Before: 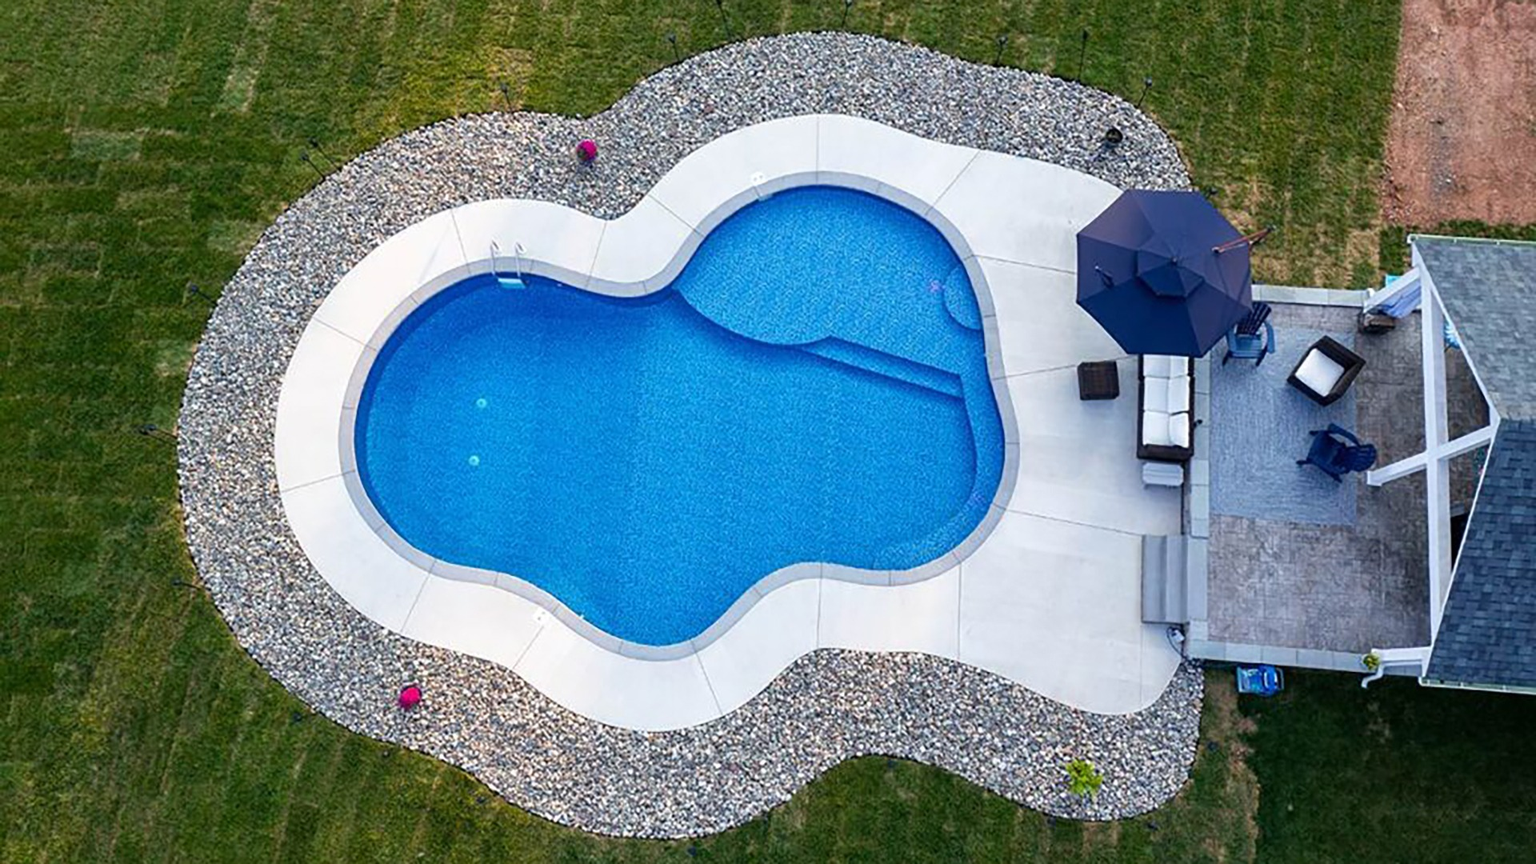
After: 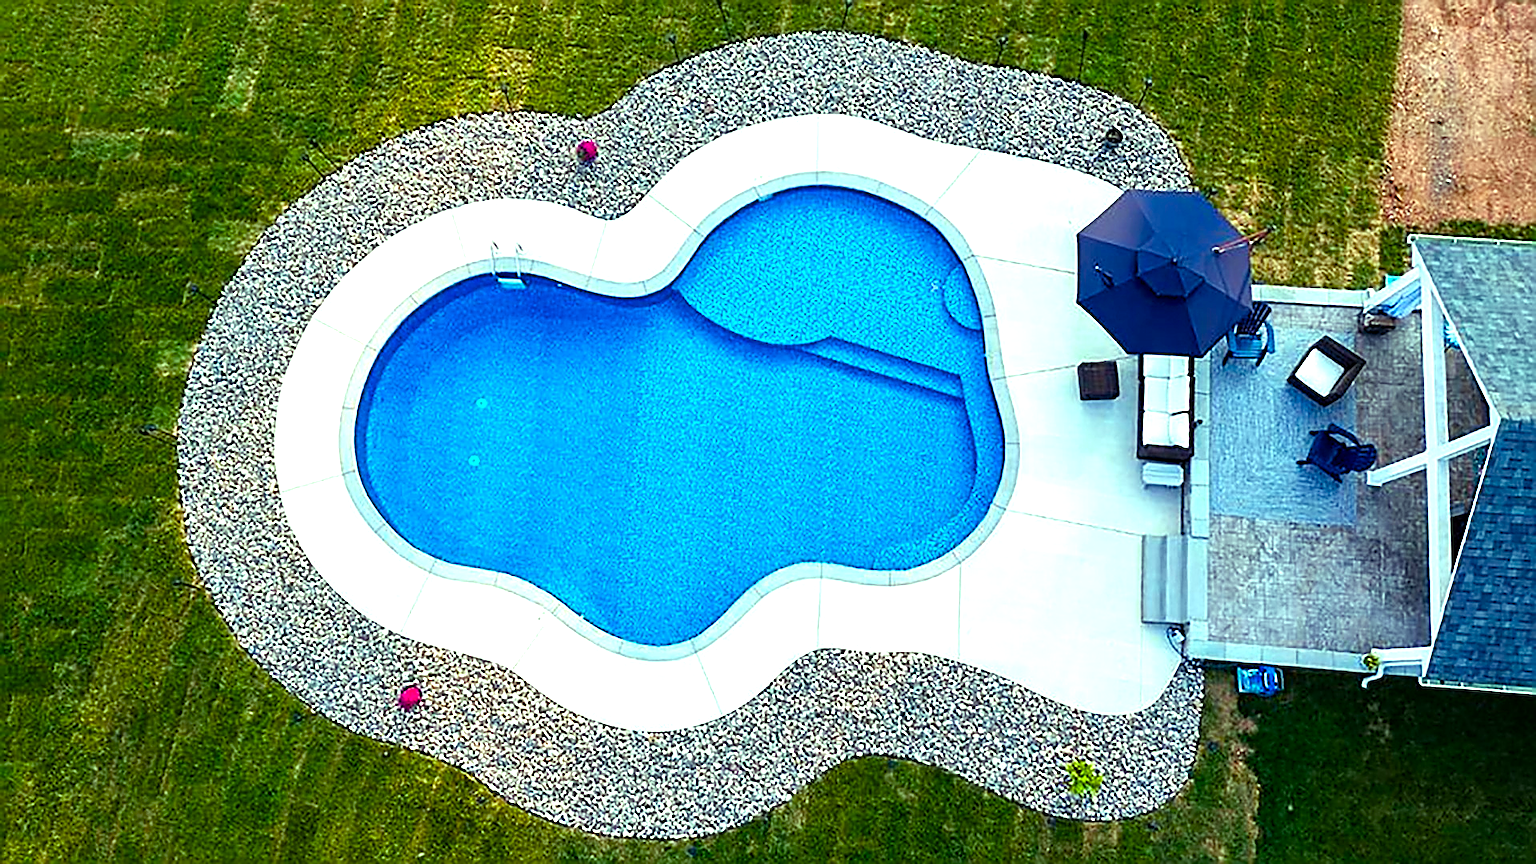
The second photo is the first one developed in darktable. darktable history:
sharpen: radius 1.644, amount 1.299
color balance rgb: highlights gain › luminance 15.431%, highlights gain › chroma 7.03%, highlights gain › hue 126.42°, perceptual saturation grading › global saturation 20%, perceptual saturation grading › highlights -14.439%, perceptual saturation grading › shadows 50.091%, perceptual brilliance grading › global brilliance 18.71%
contrast brightness saturation: contrast 0.07
